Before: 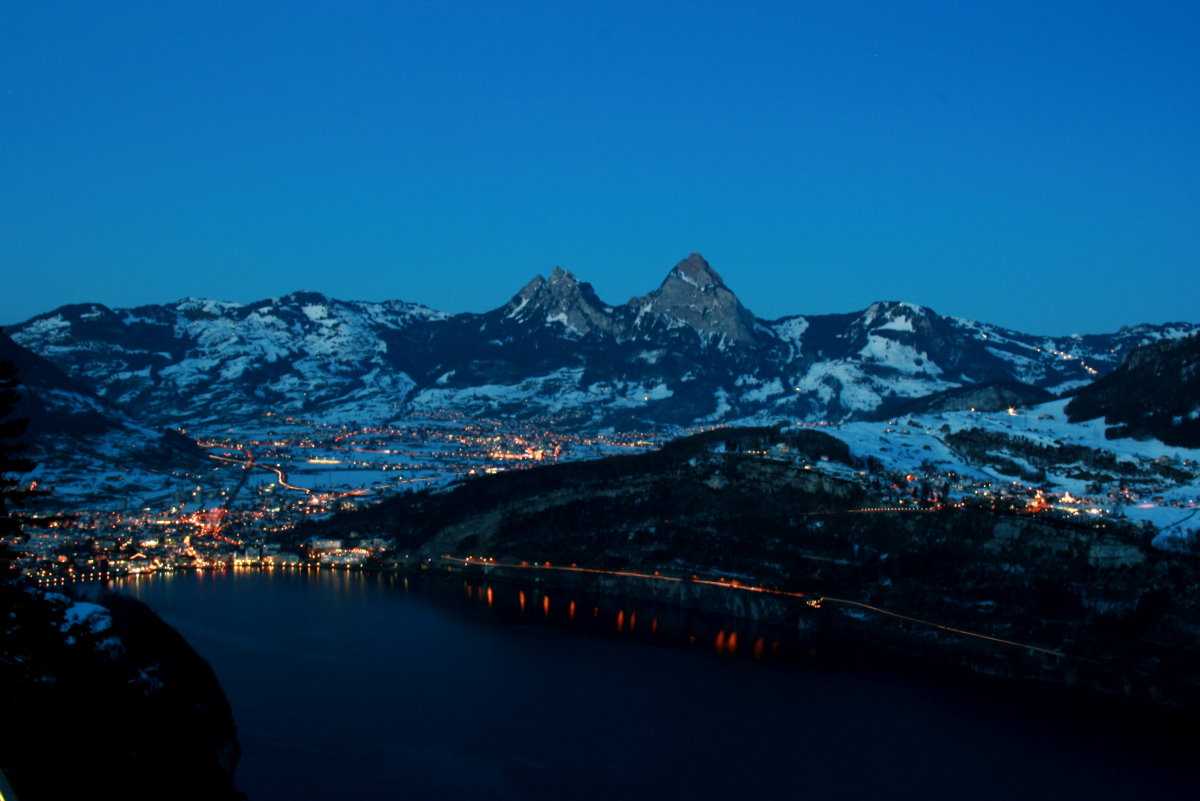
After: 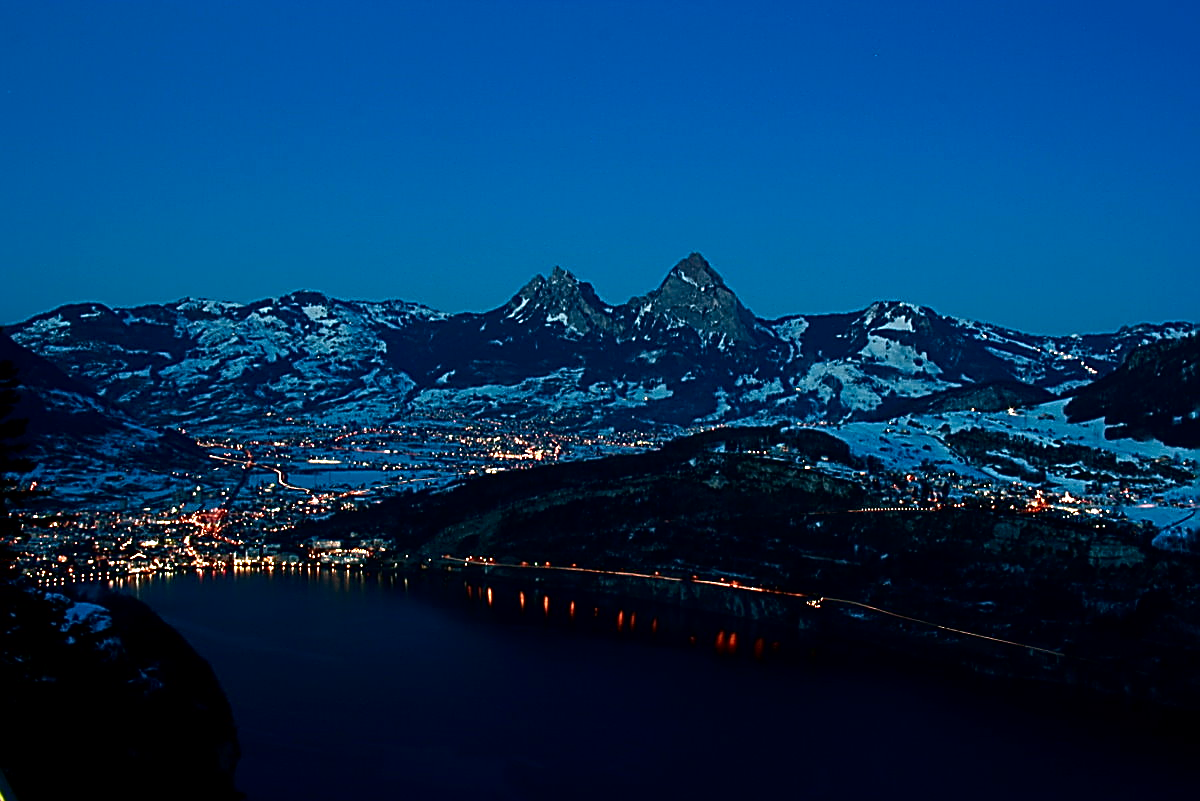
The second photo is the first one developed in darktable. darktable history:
sharpen: amount 1.995
contrast brightness saturation: contrast 0.065, brightness -0.155, saturation 0.113
